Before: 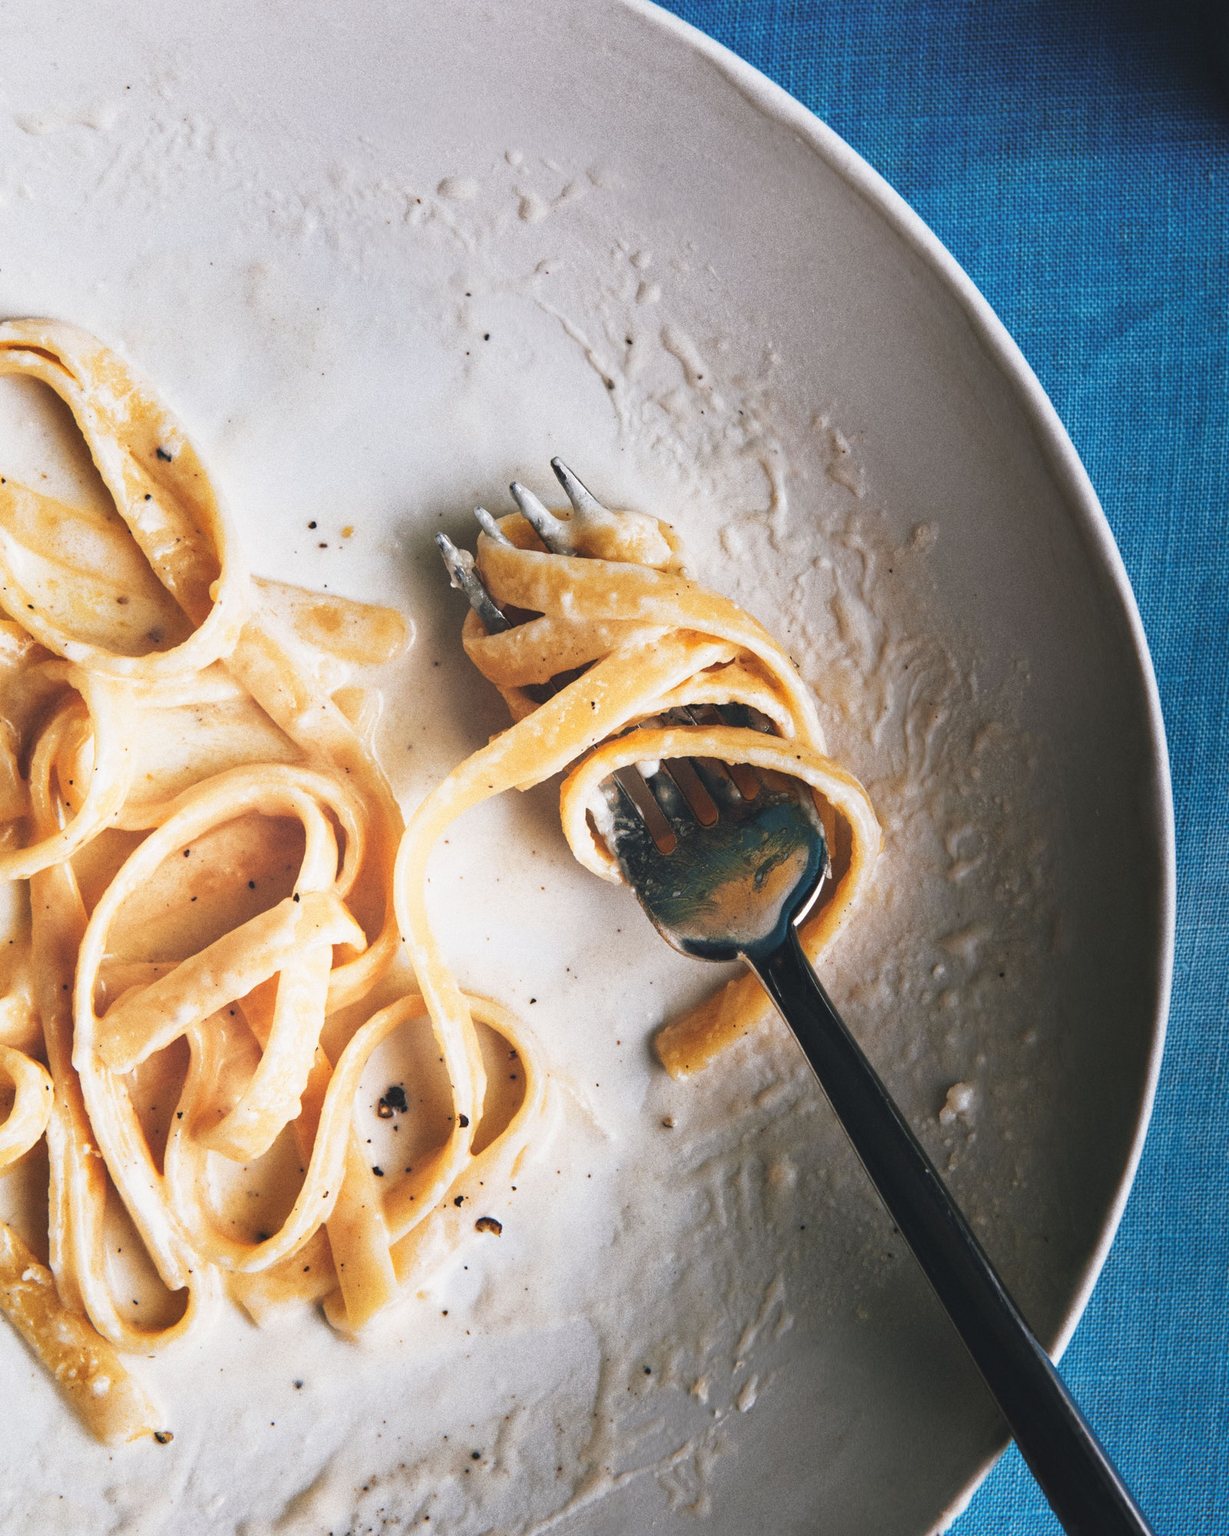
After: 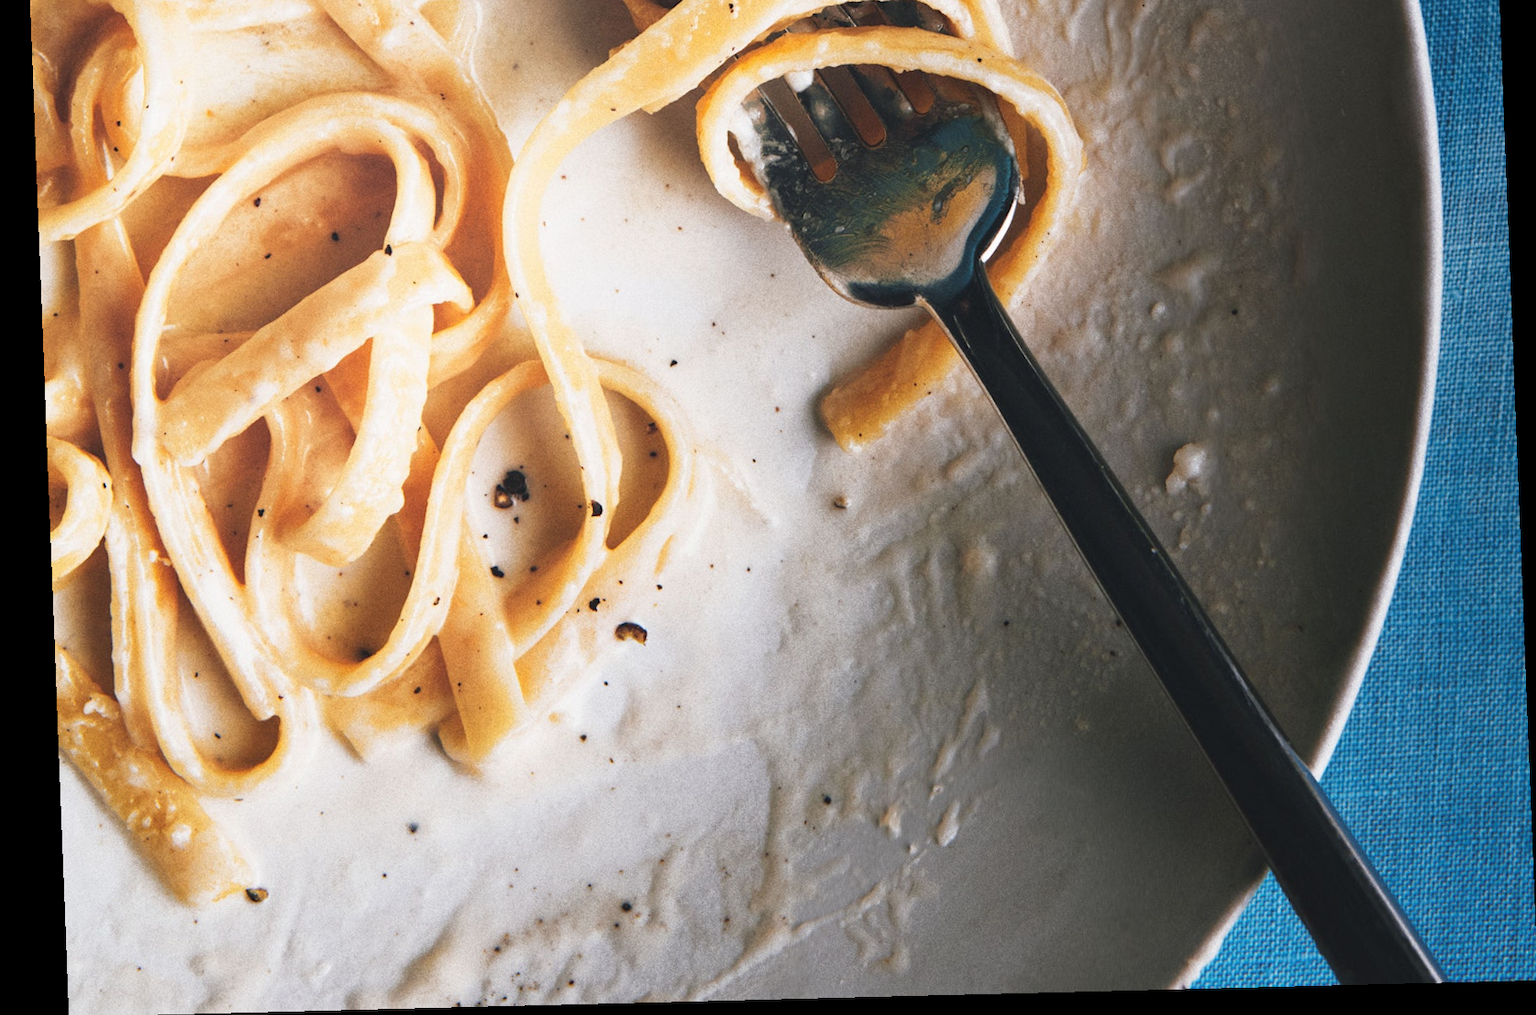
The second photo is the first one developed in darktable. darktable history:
crop and rotate: top 46.237%
rotate and perspective: rotation -2.22°, lens shift (horizontal) -0.022, automatic cropping off
